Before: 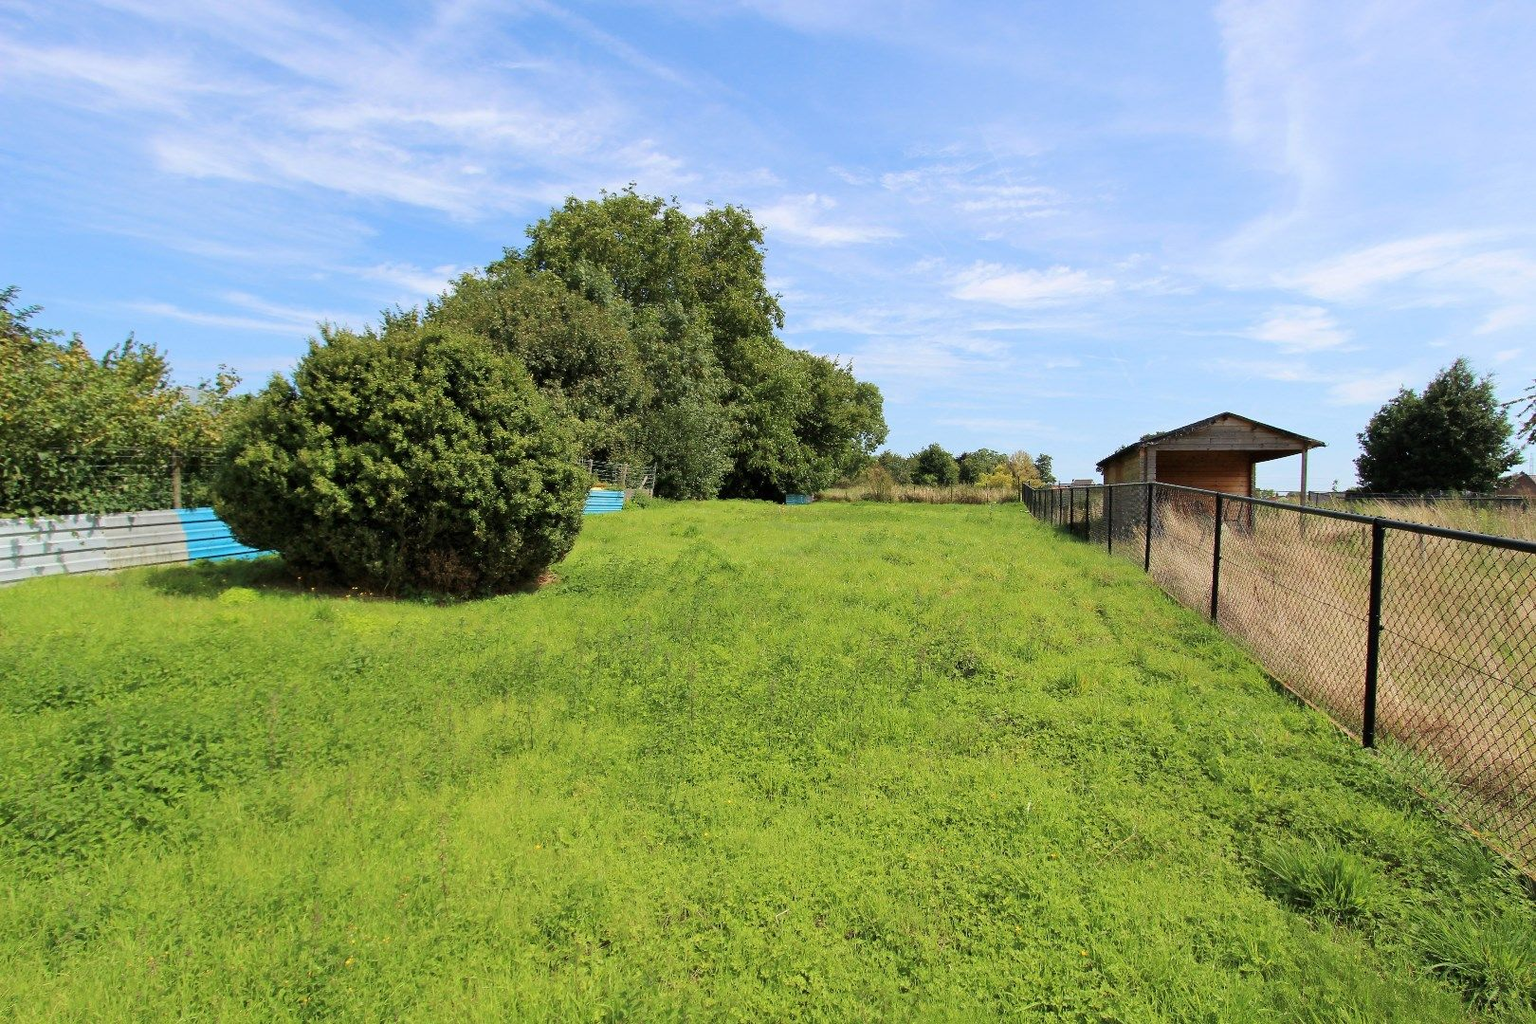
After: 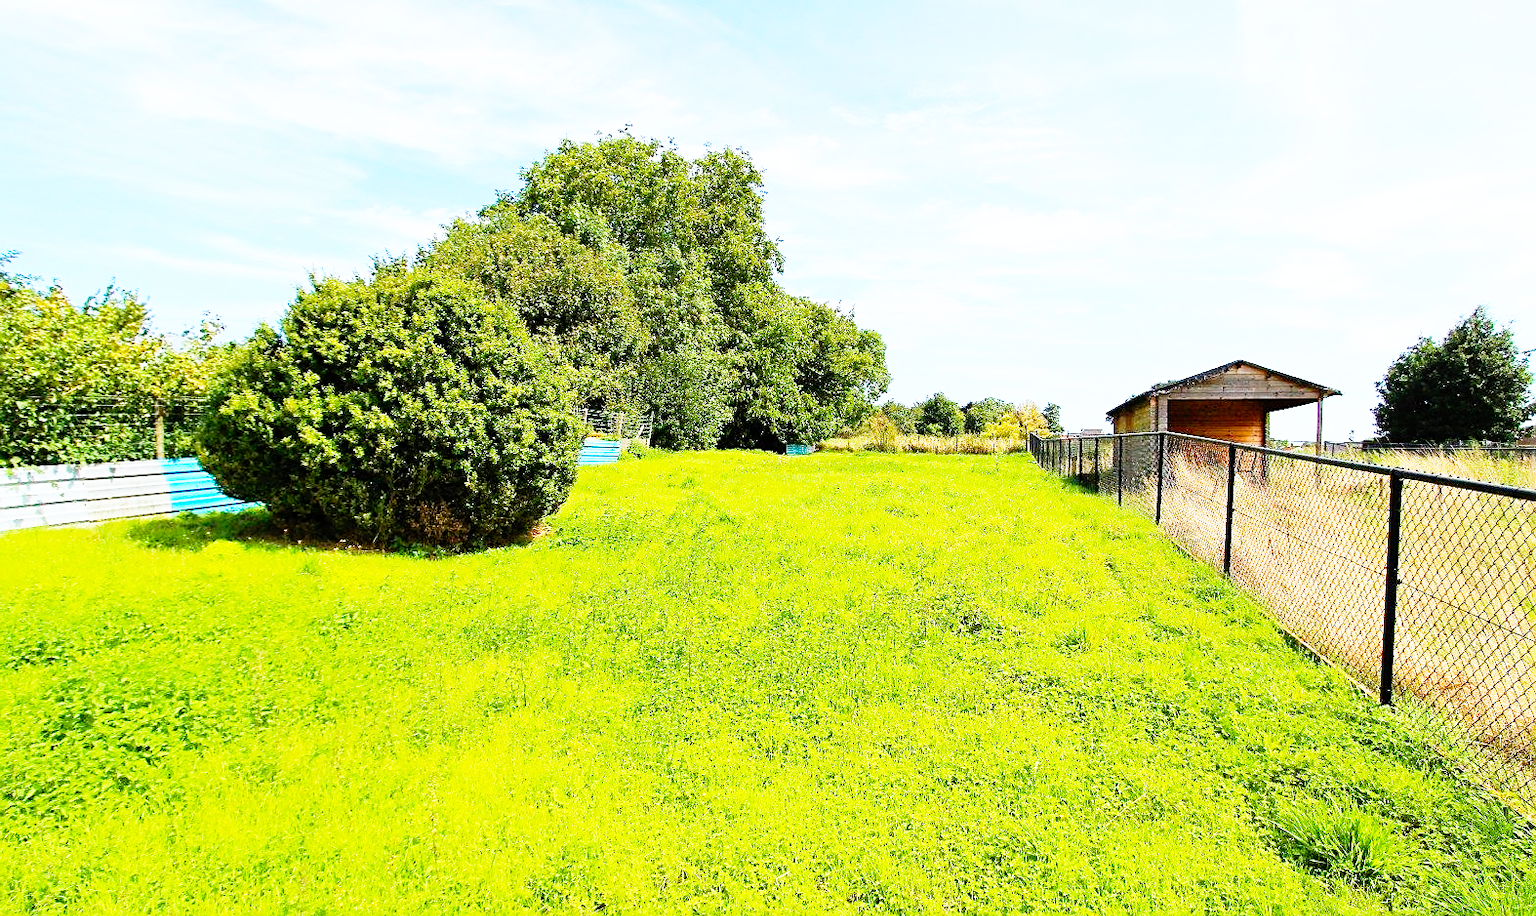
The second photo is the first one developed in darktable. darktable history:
crop: left 1.424%, top 6.184%, right 1.401%, bottom 6.843%
sharpen: on, module defaults
color balance rgb: highlights gain › luminance 16.384%, highlights gain › chroma 2.953%, highlights gain › hue 261.25°, perceptual saturation grading › global saturation 25.74%, perceptual brilliance grading › mid-tones 10.602%, perceptual brilliance grading › shadows 15.271%, global vibrance 20%
base curve: curves: ch0 [(0, 0) (0.012, 0.01) (0.073, 0.168) (0.31, 0.711) (0.645, 0.957) (1, 1)], preserve colors none
